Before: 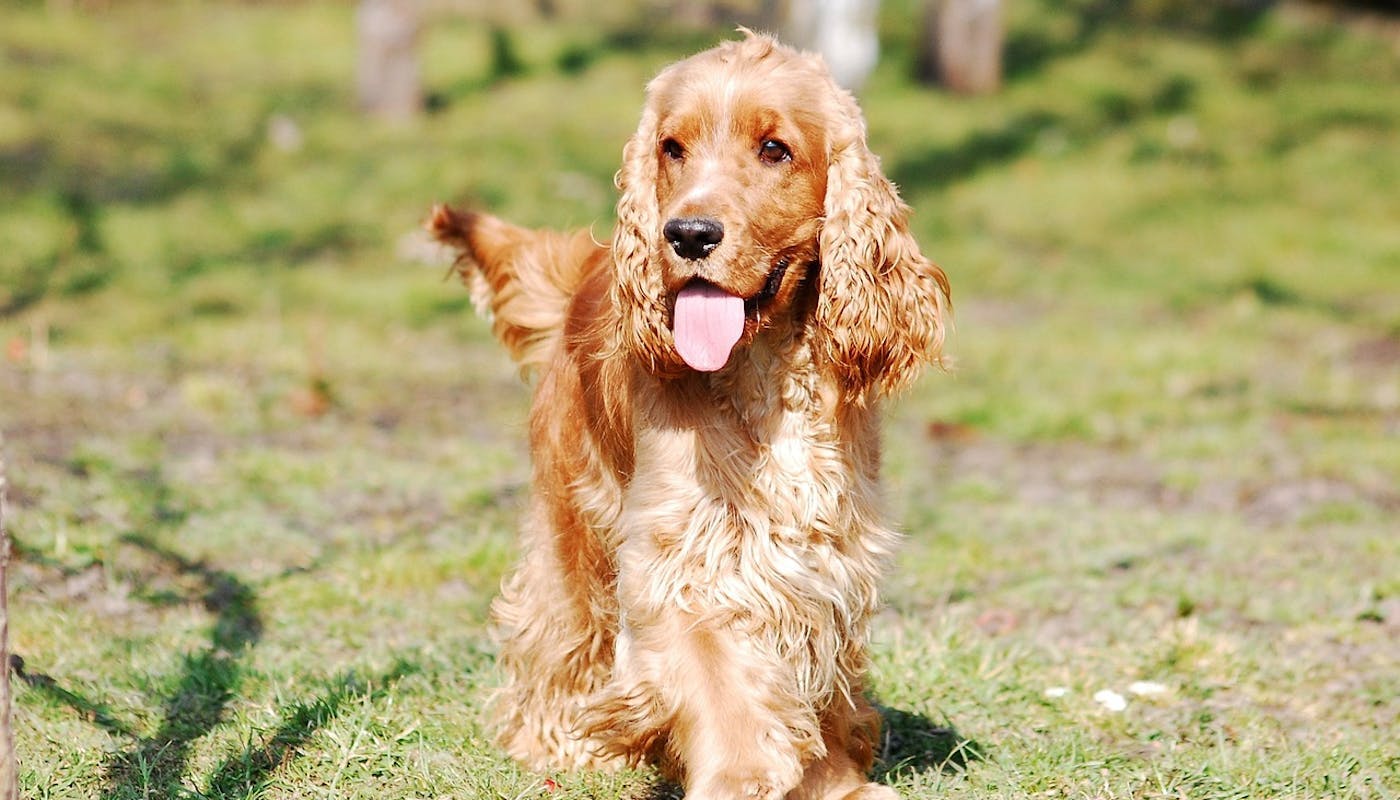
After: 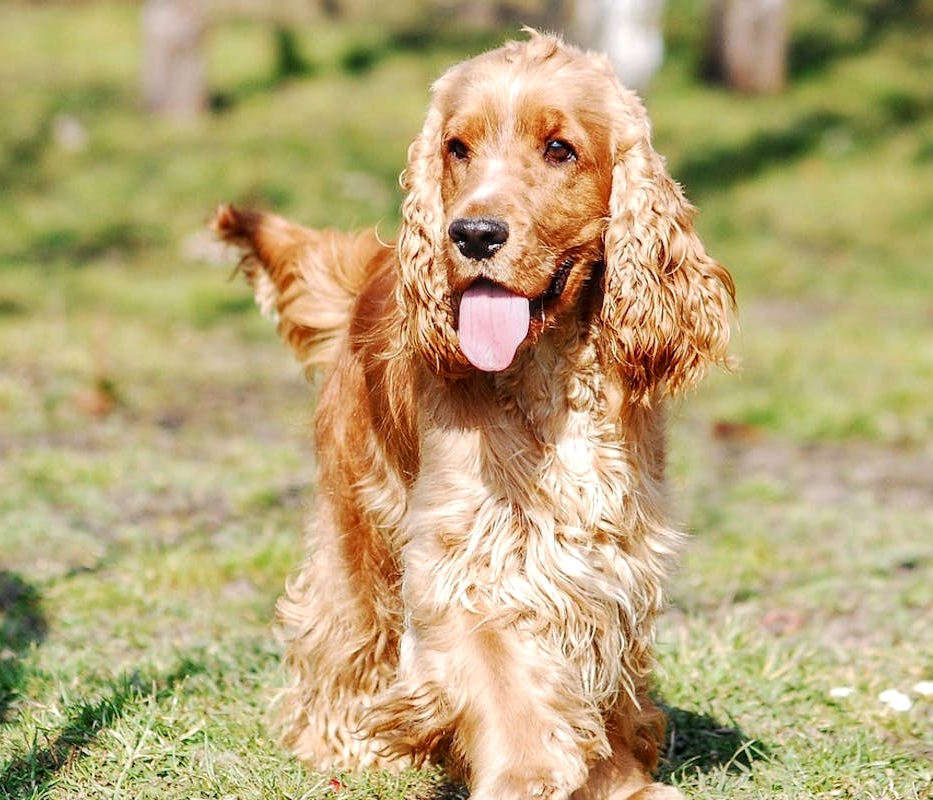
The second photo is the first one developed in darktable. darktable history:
crop: left 15.419%, right 17.914%
local contrast: on, module defaults
